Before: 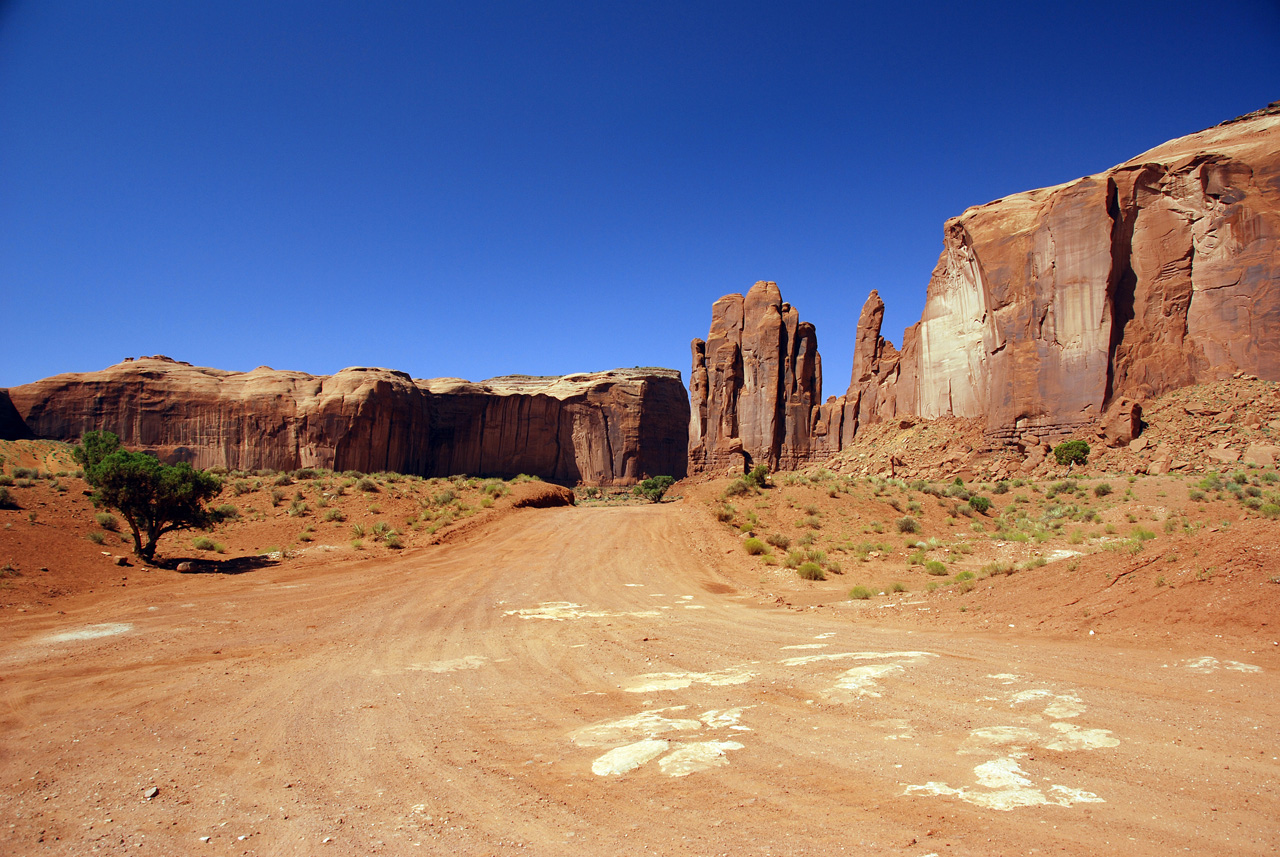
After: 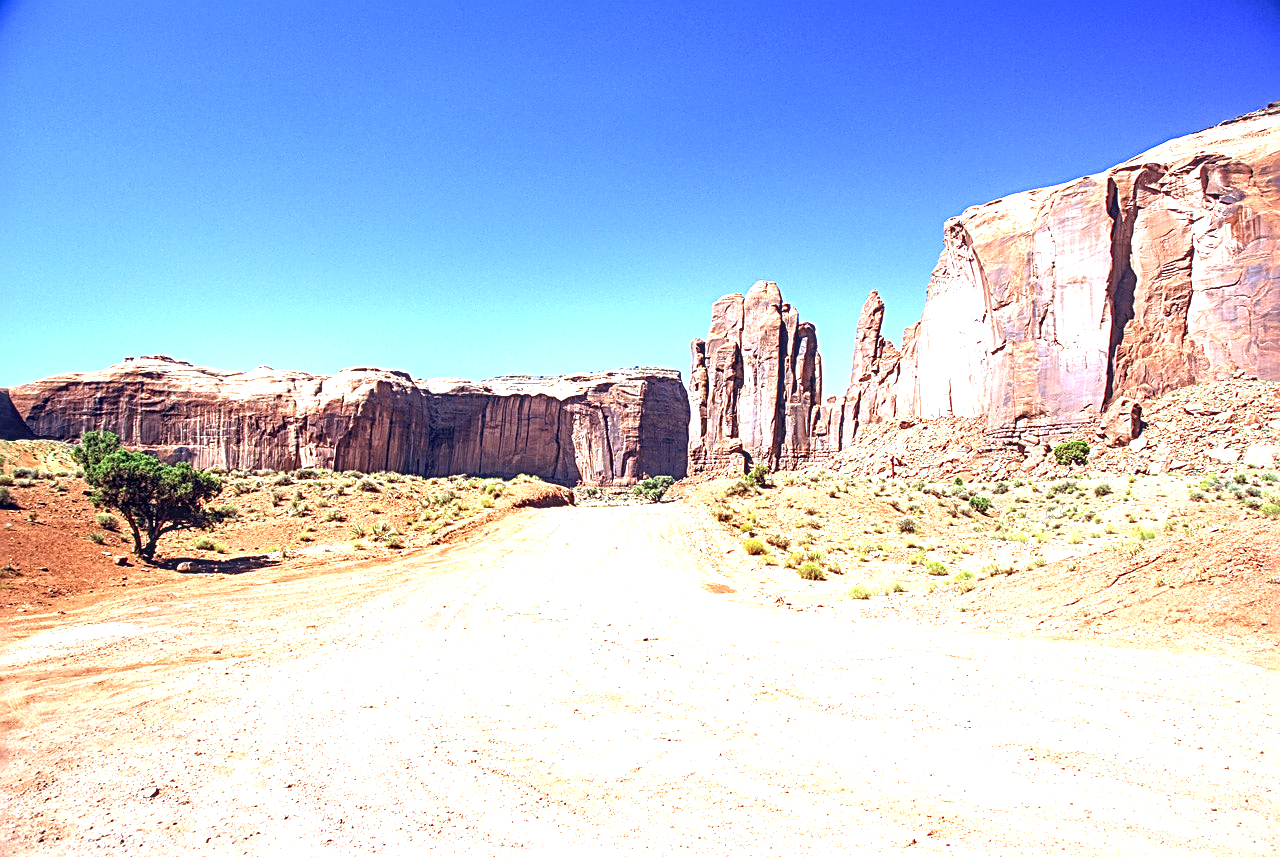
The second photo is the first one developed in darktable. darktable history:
sharpen: radius 2.817, amount 0.715
white balance: red 0.871, blue 1.249
contrast brightness saturation: contrast -0.1, saturation -0.1
local contrast: detail 150%
exposure: black level correction 0, exposure 1.45 EV, compensate exposure bias true, compensate highlight preservation false
